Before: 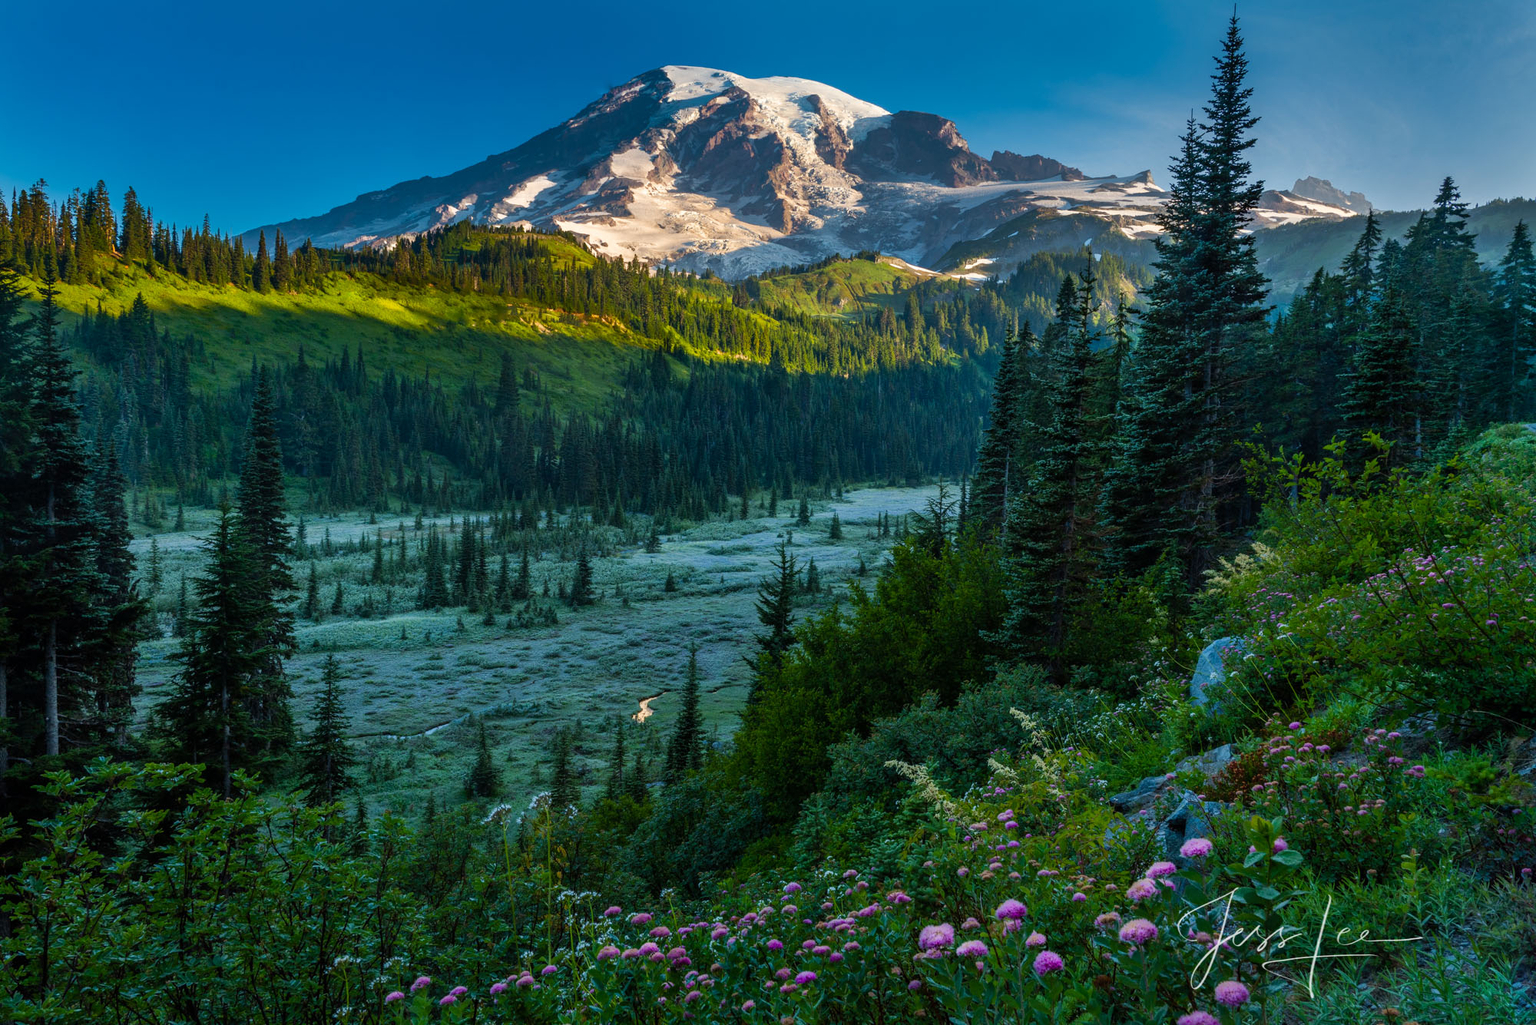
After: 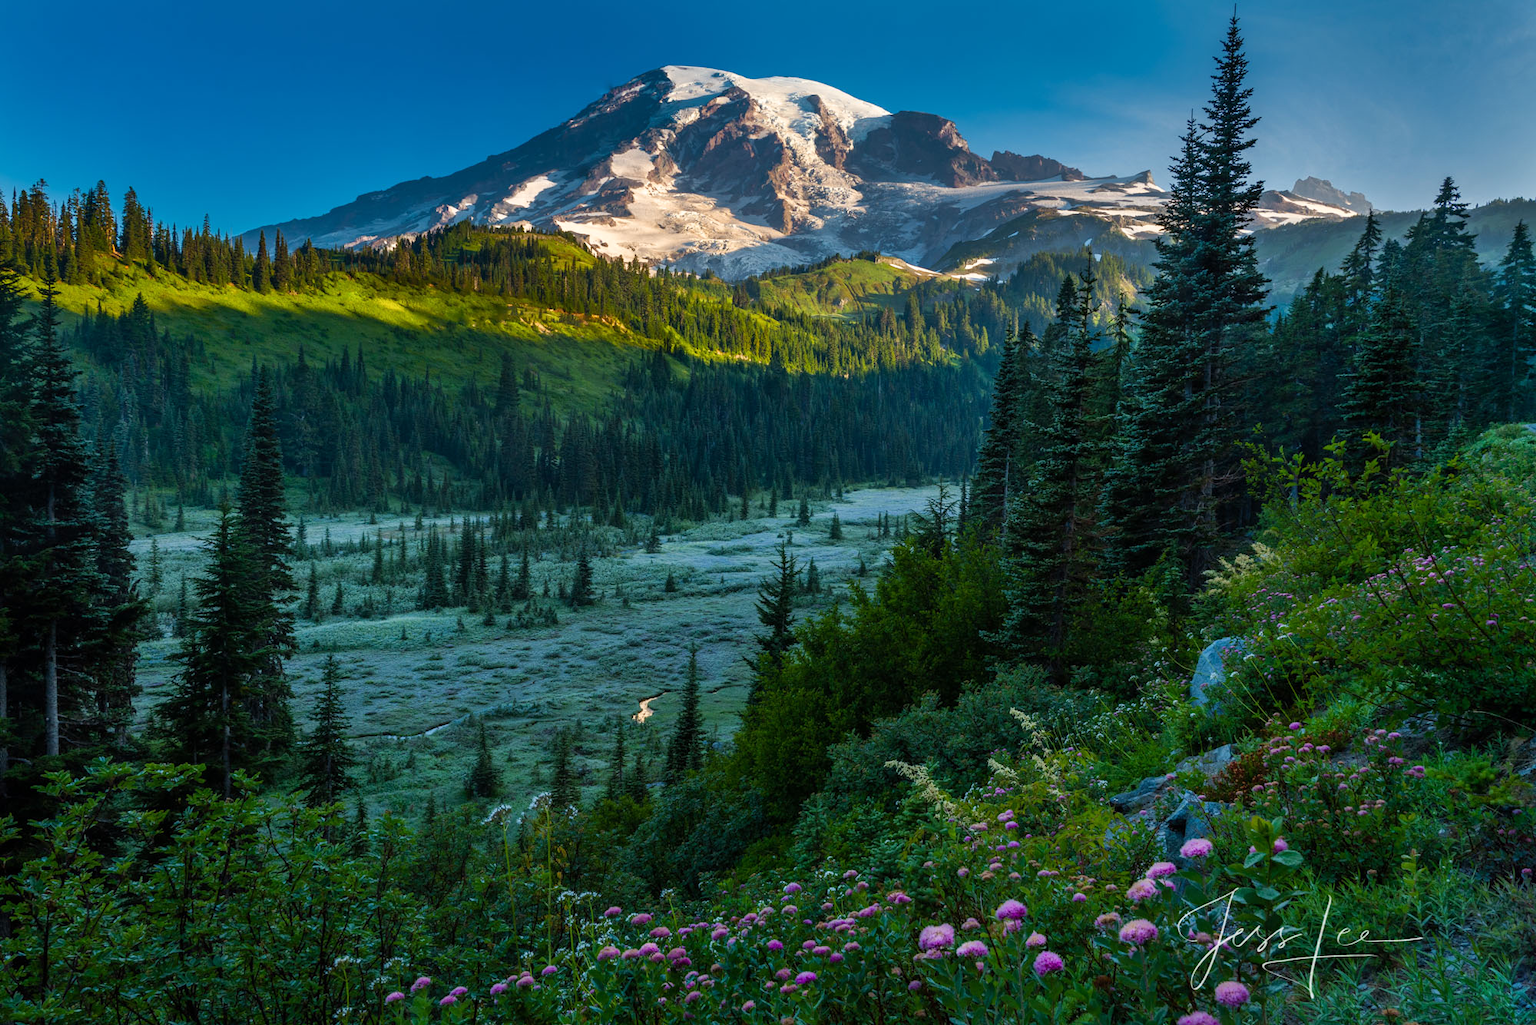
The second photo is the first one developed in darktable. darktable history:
shadows and highlights: shadows -1.66, highlights 38.76
